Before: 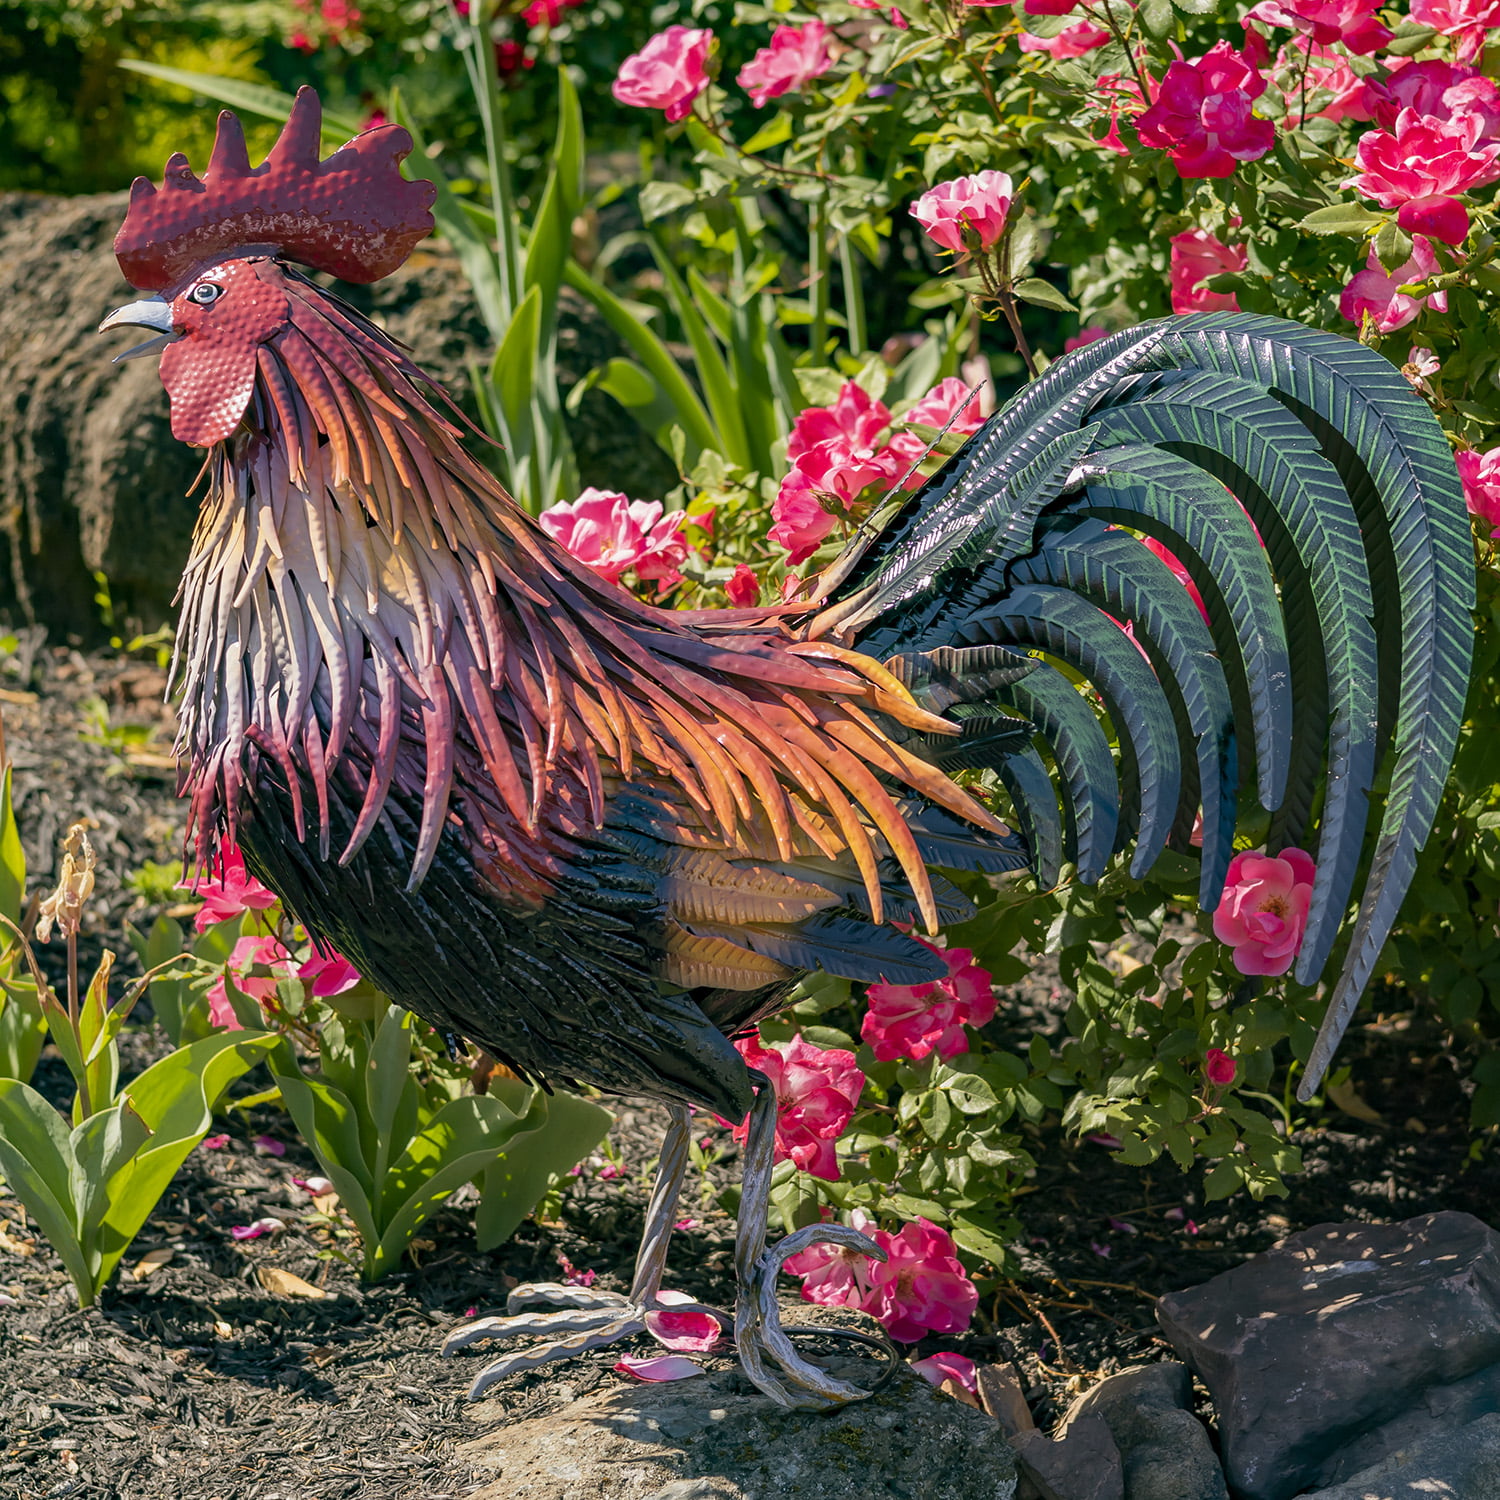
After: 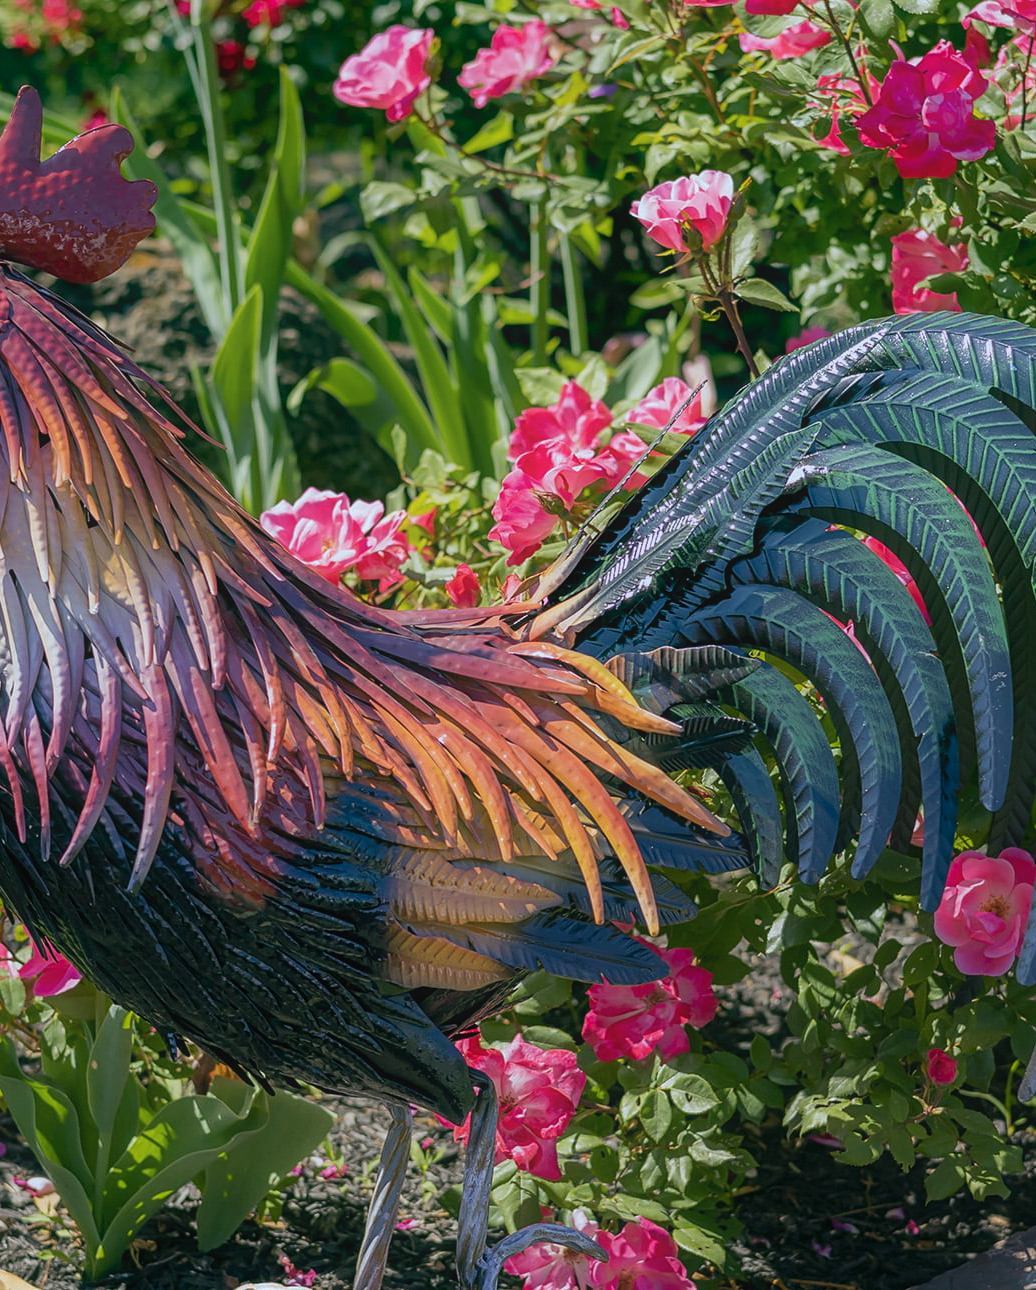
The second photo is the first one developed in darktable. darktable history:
color calibration: illuminant custom, x 0.368, y 0.373, temperature 4335.69 K, saturation algorithm version 1 (2020)
crop: left 18.622%, right 12.248%, bottom 13.979%
contrast equalizer: y [[0.5, 0.486, 0.447, 0.446, 0.489, 0.5], [0.5 ×6], [0.5 ×6], [0 ×6], [0 ×6]]
